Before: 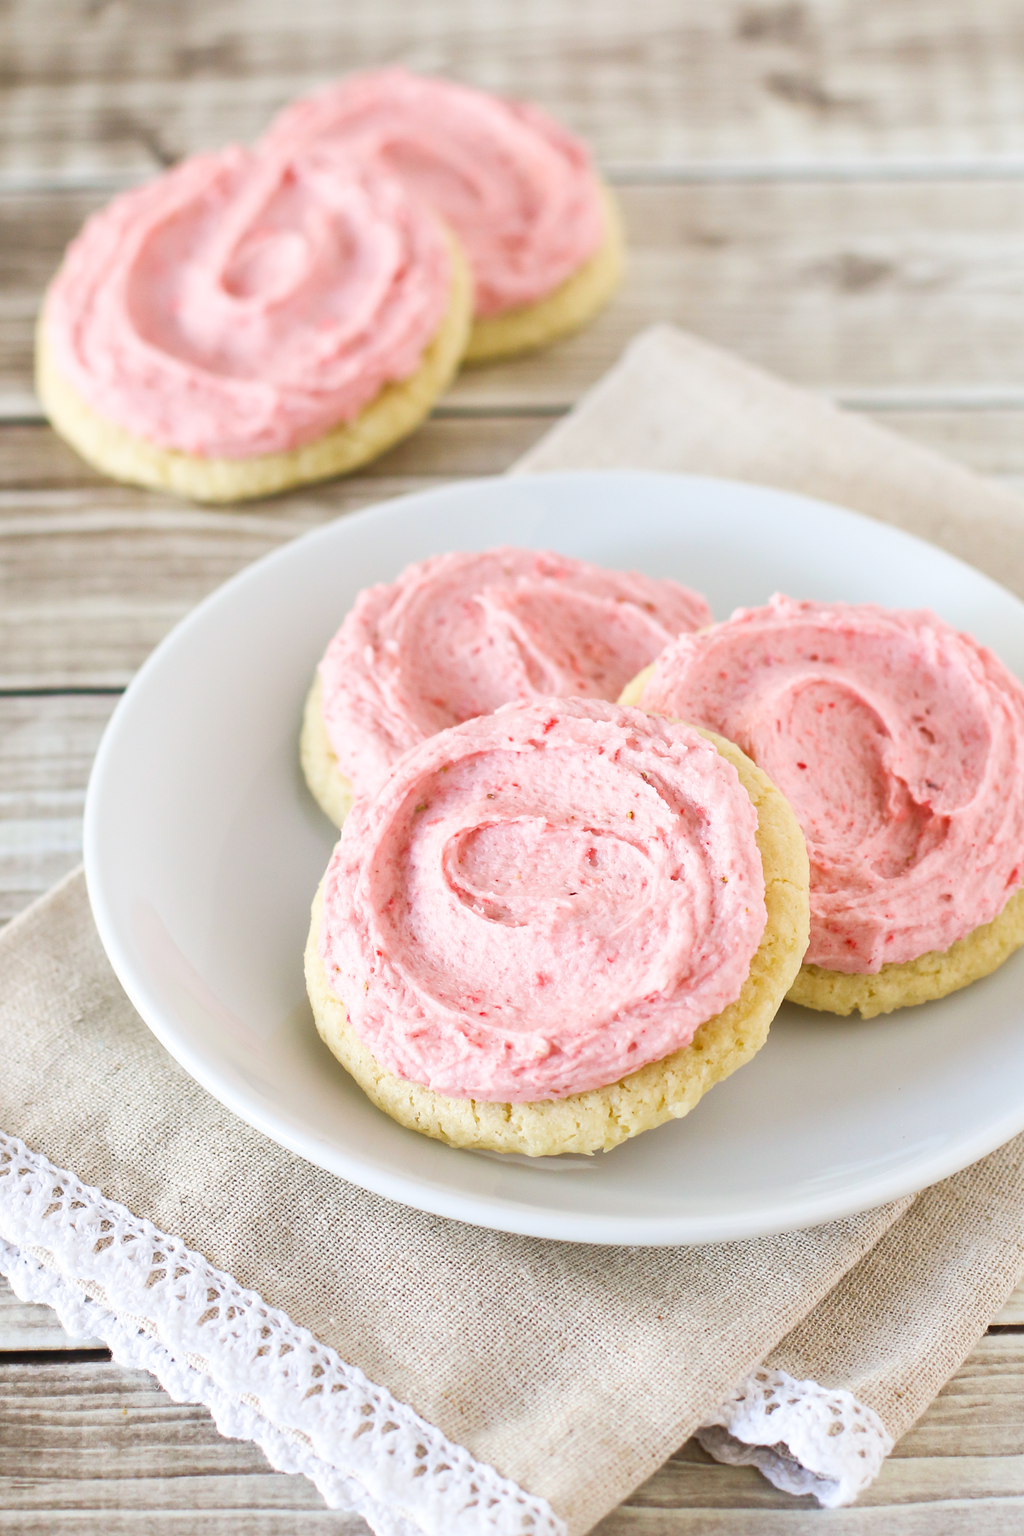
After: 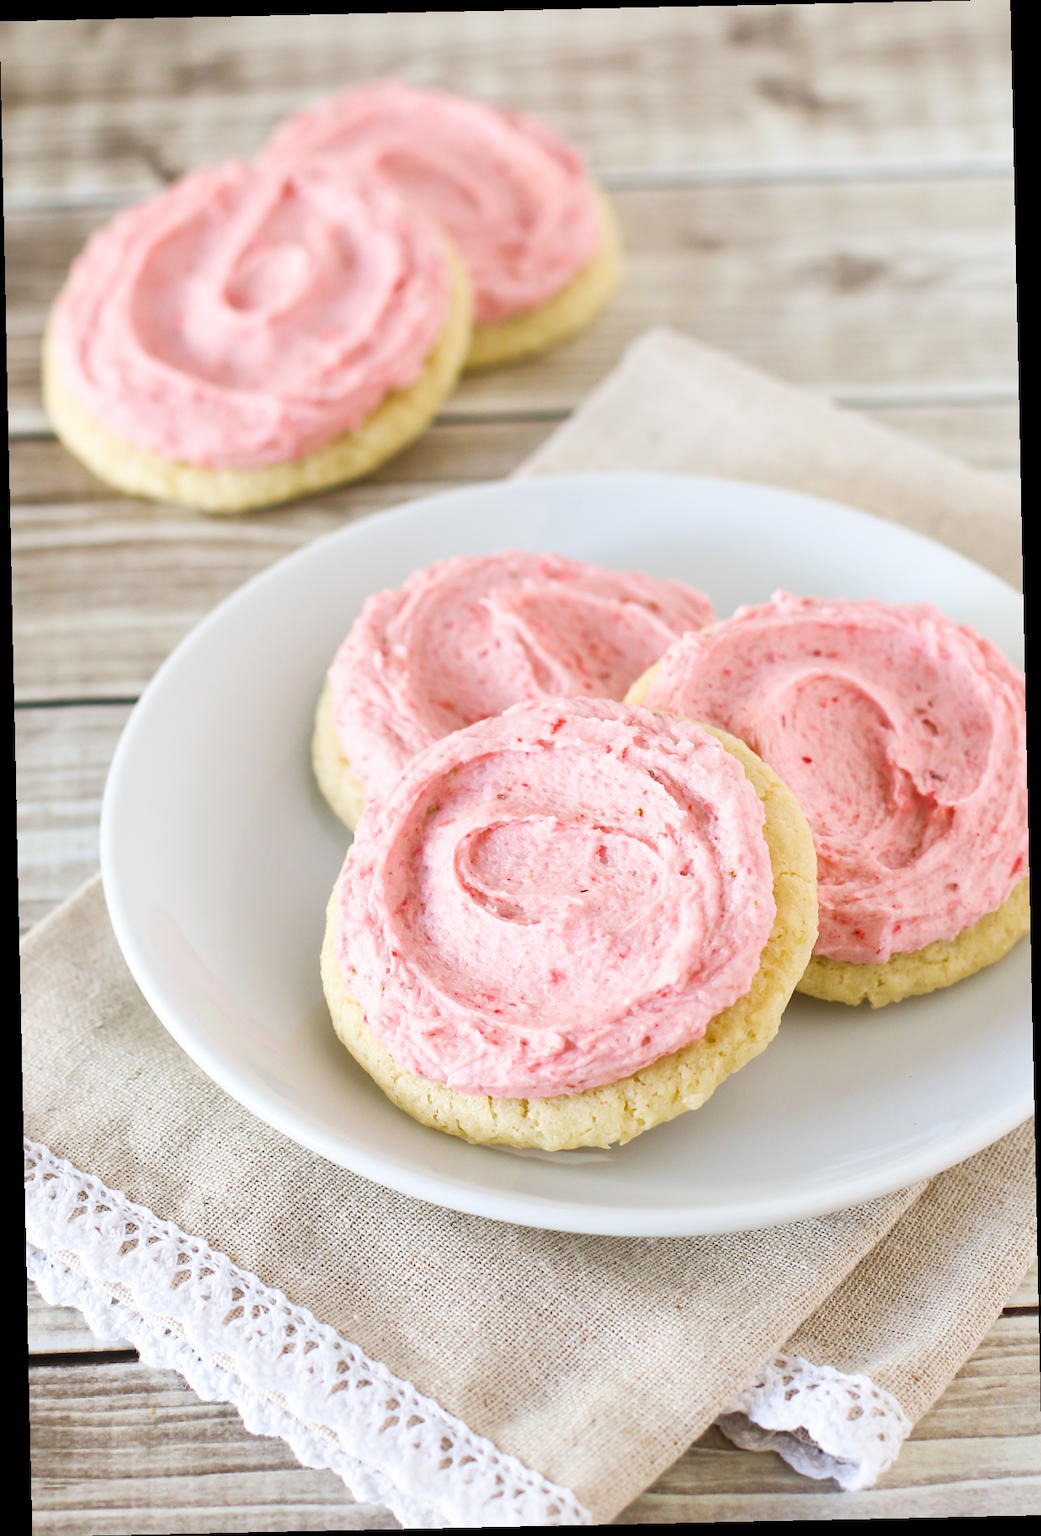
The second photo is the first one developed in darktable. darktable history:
white balance: emerald 1
rotate and perspective: rotation -1.24°, automatic cropping off
